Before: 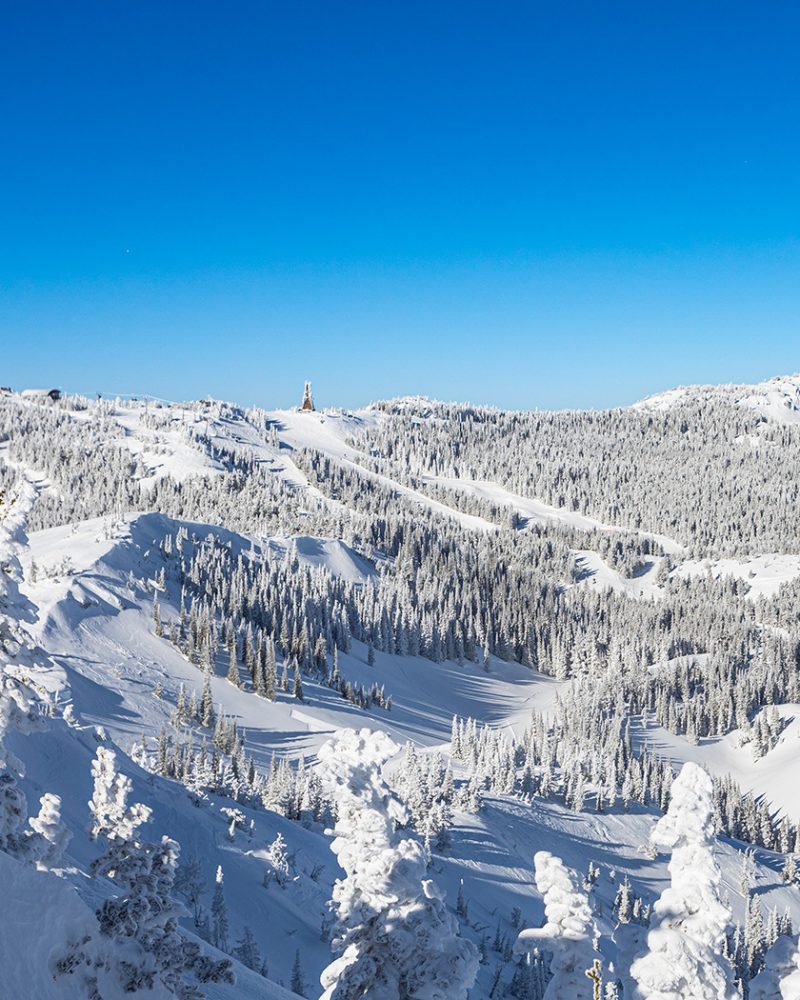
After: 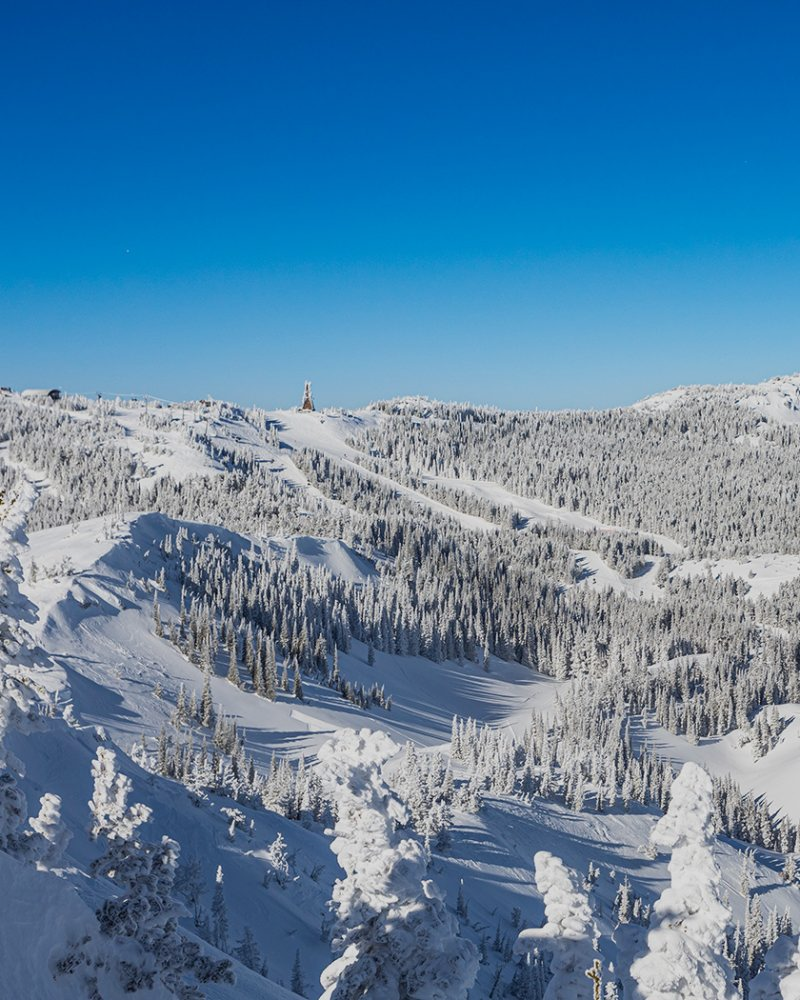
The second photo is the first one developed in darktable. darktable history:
exposure: exposure -0.454 EV, compensate highlight preservation false
